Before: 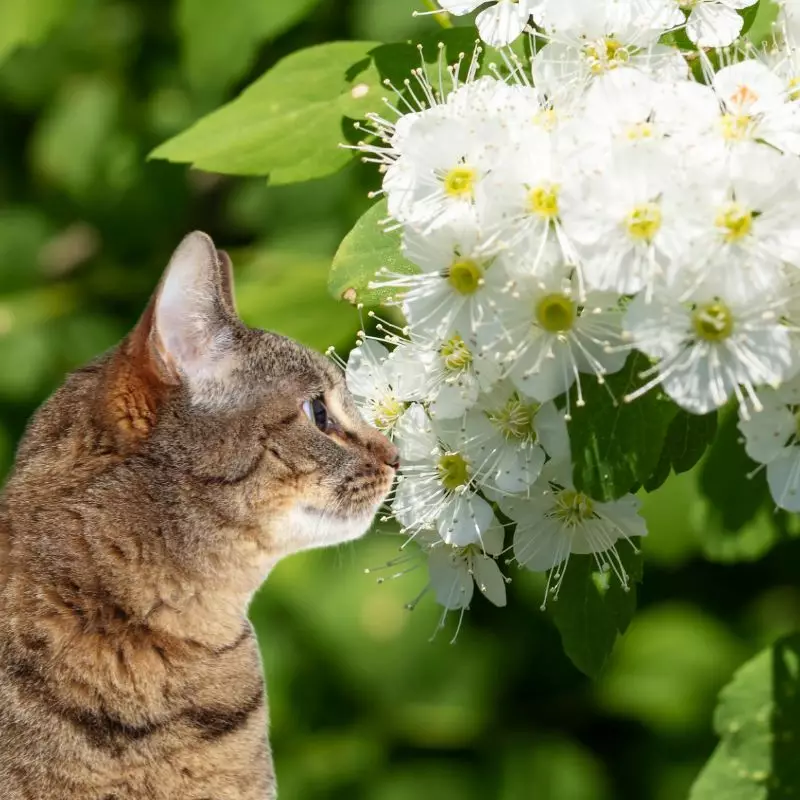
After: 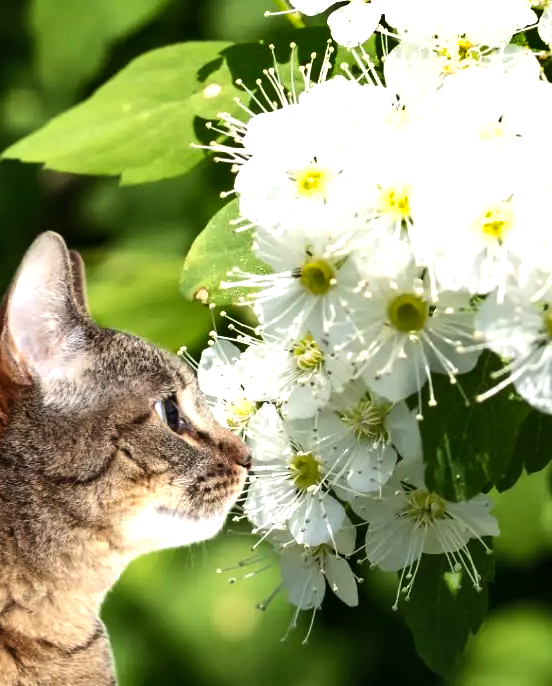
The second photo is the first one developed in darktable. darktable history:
tone equalizer: -8 EV -0.759 EV, -7 EV -0.674 EV, -6 EV -0.631 EV, -5 EV -0.421 EV, -3 EV 0.4 EV, -2 EV 0.6 EV, -1 EV 0.693 EV, +0 EV 0.743 EV, edges refinement/feathering 500, mask exposure compensation -1.57 EV, preserve details no
crop: left 18.62%, right 12.372%, bottom 14.149%
shadows and highlights: shadows 48.89, highlights -42.76, soften with gaussian
